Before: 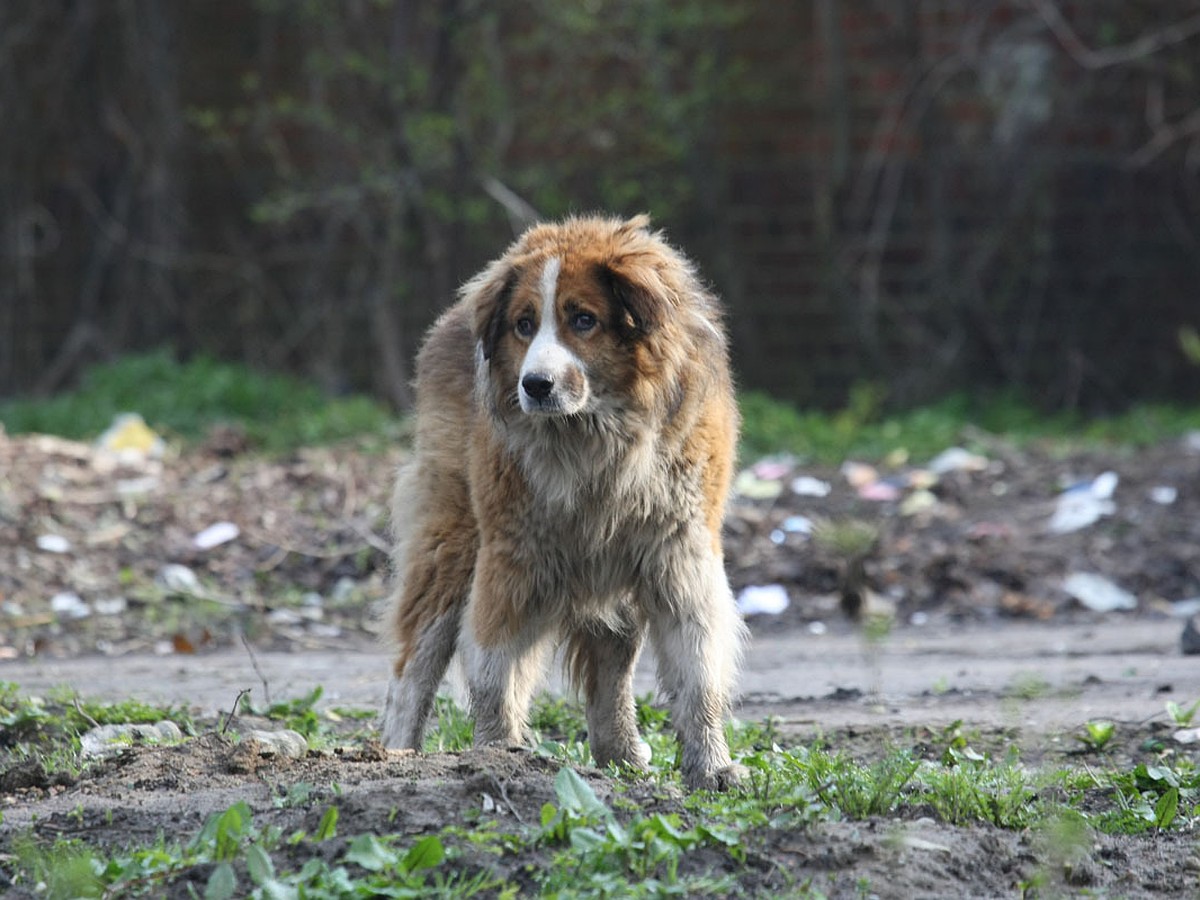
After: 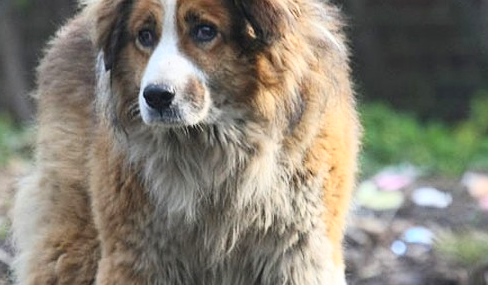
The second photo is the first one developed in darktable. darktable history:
tone equalizer: on, module defaults
crop: left 31.639%, top 32.185%, right 27.675%, bottom 36.091%
contrast brightness saturation: contrast 0.195, brightness 0.164, saturation 0.228
